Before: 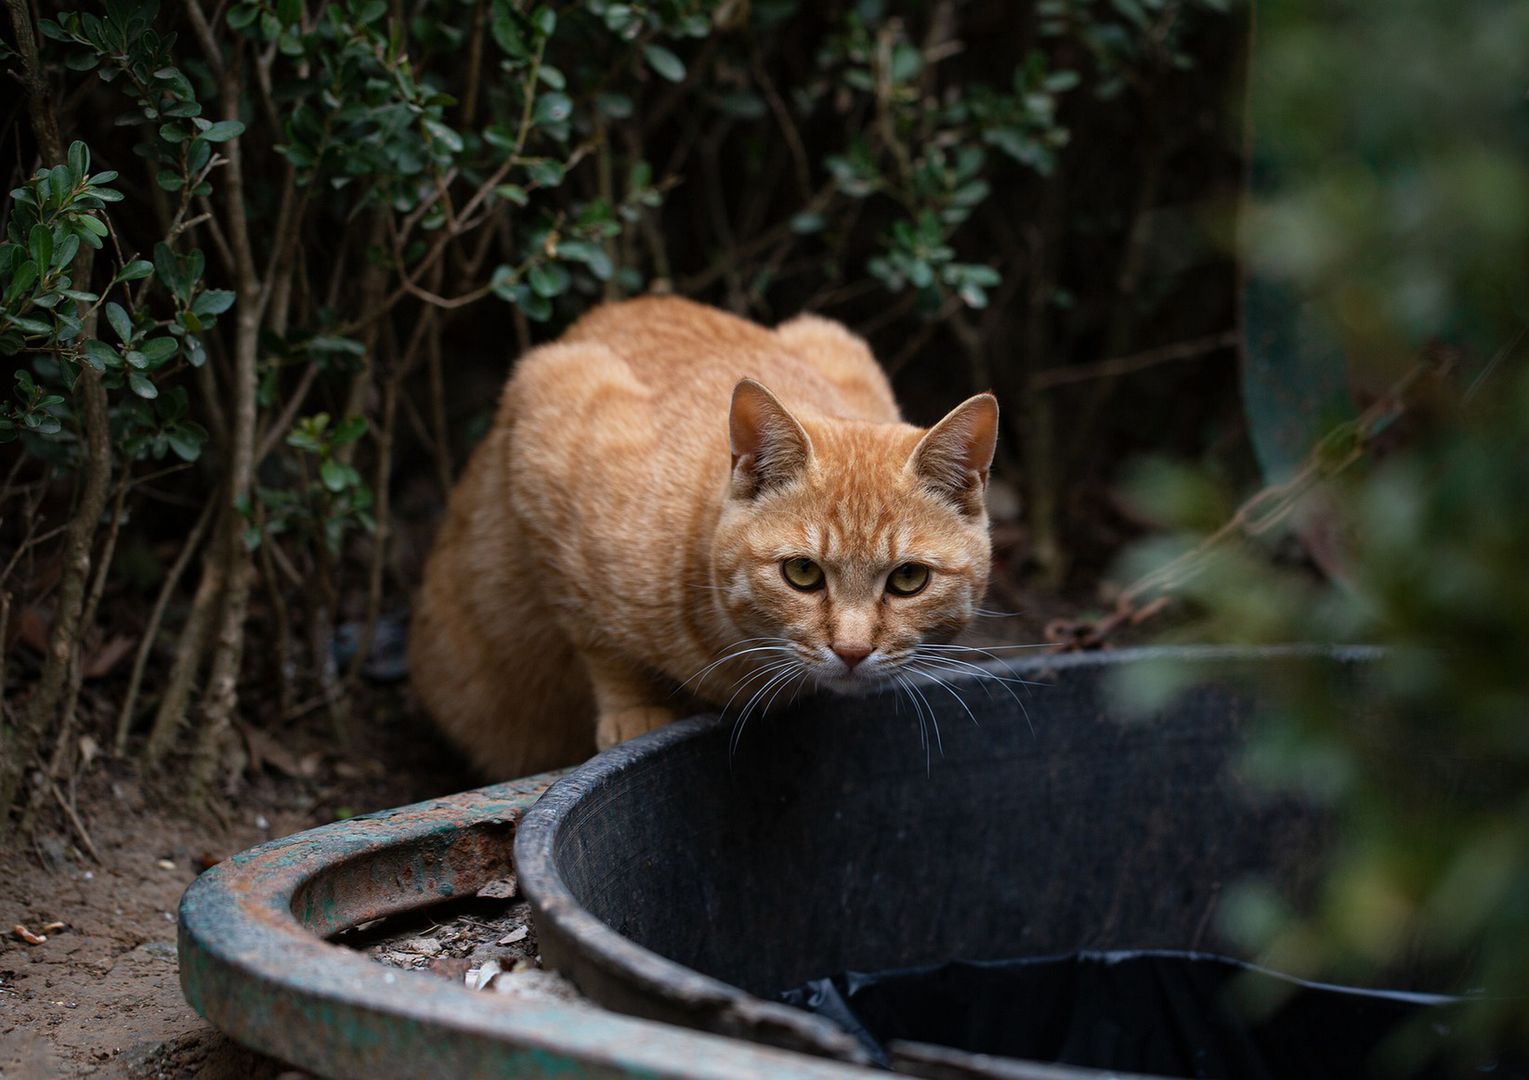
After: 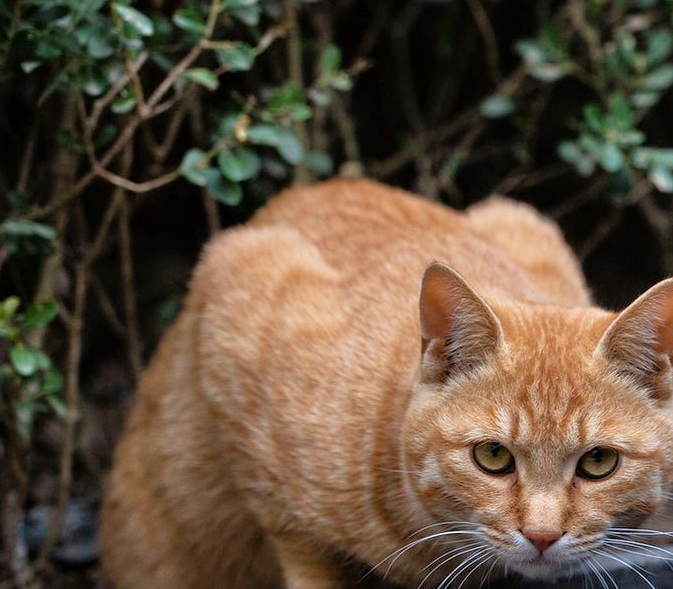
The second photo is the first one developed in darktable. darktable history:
crop: left 20.296%, top 10.786%, right 35.684%, bottom 34.606%
tone equalizer: -7 EV 0.151 EV, -6 EV 0.615 EV, -5 EV 1.13 EV, -4 EV 1.31 EV, -3 EV 1.14 EV, -2 EV 0.6 EV, -1 EV 0.146 EV
